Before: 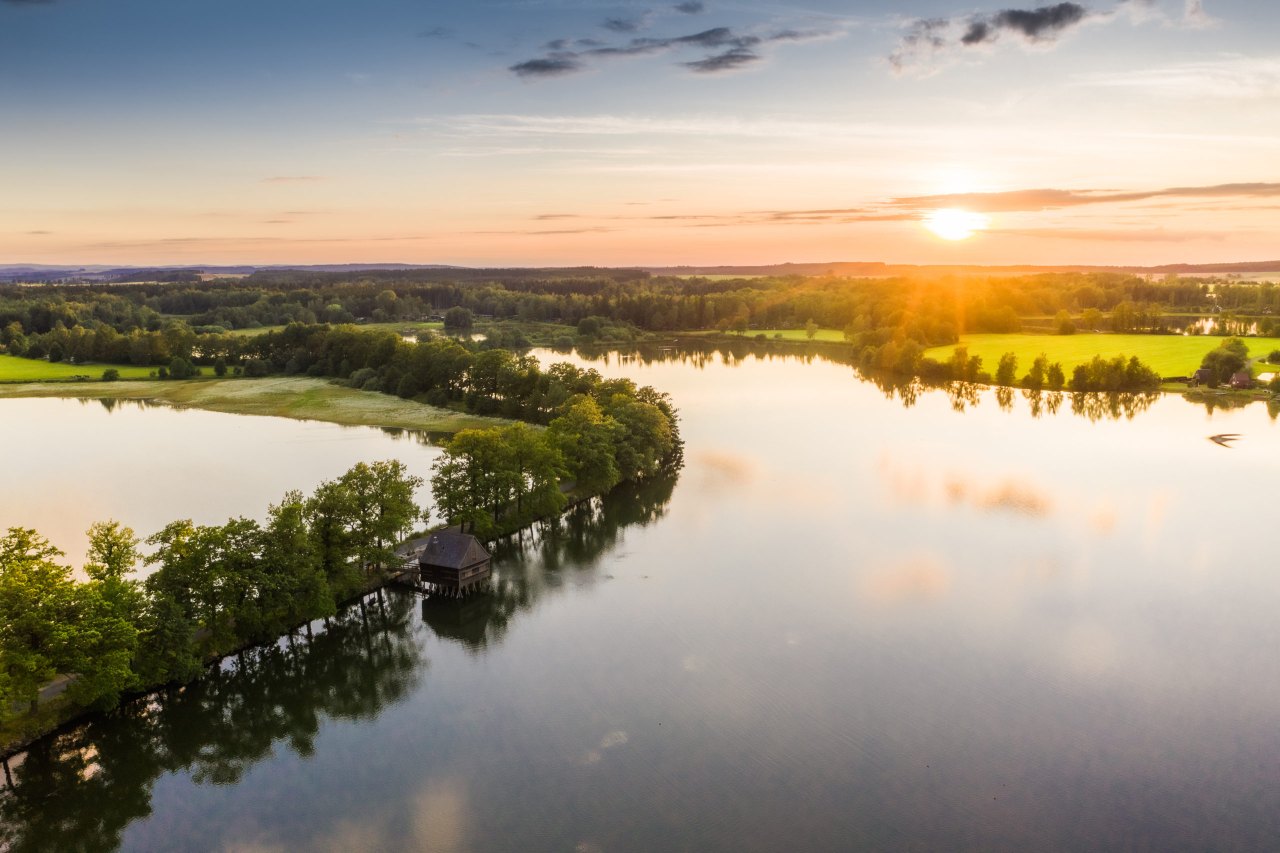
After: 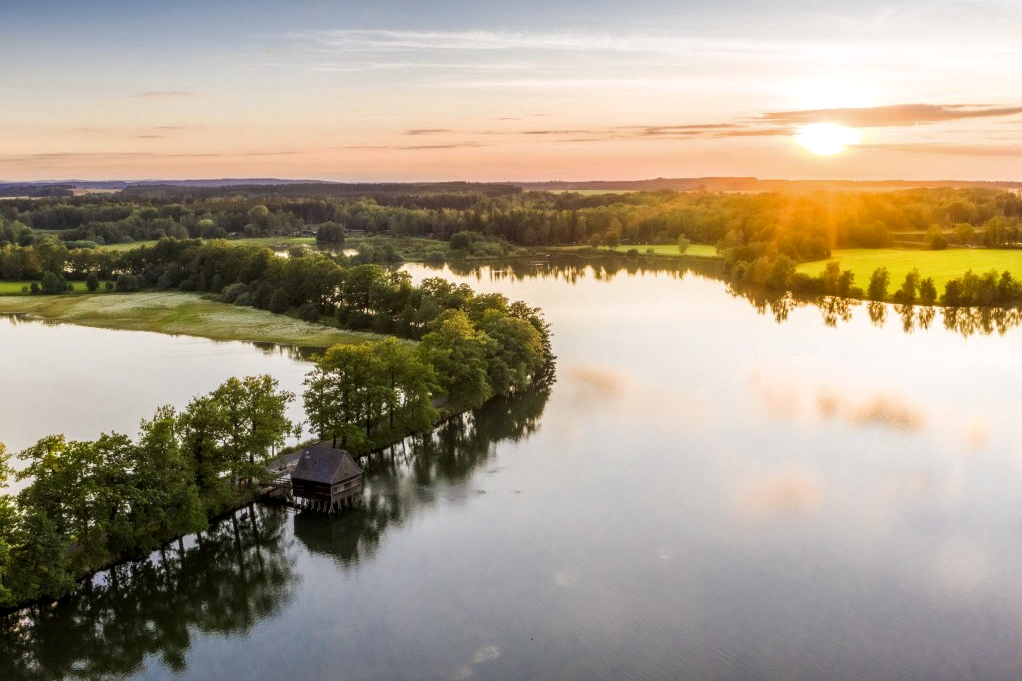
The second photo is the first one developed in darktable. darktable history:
white balance: red 0.98, blue 1.034
local contrast: detail 130%
crop and rotate: left 10.071%, top 10.071%, right 10.02%, bottom 10.02%
